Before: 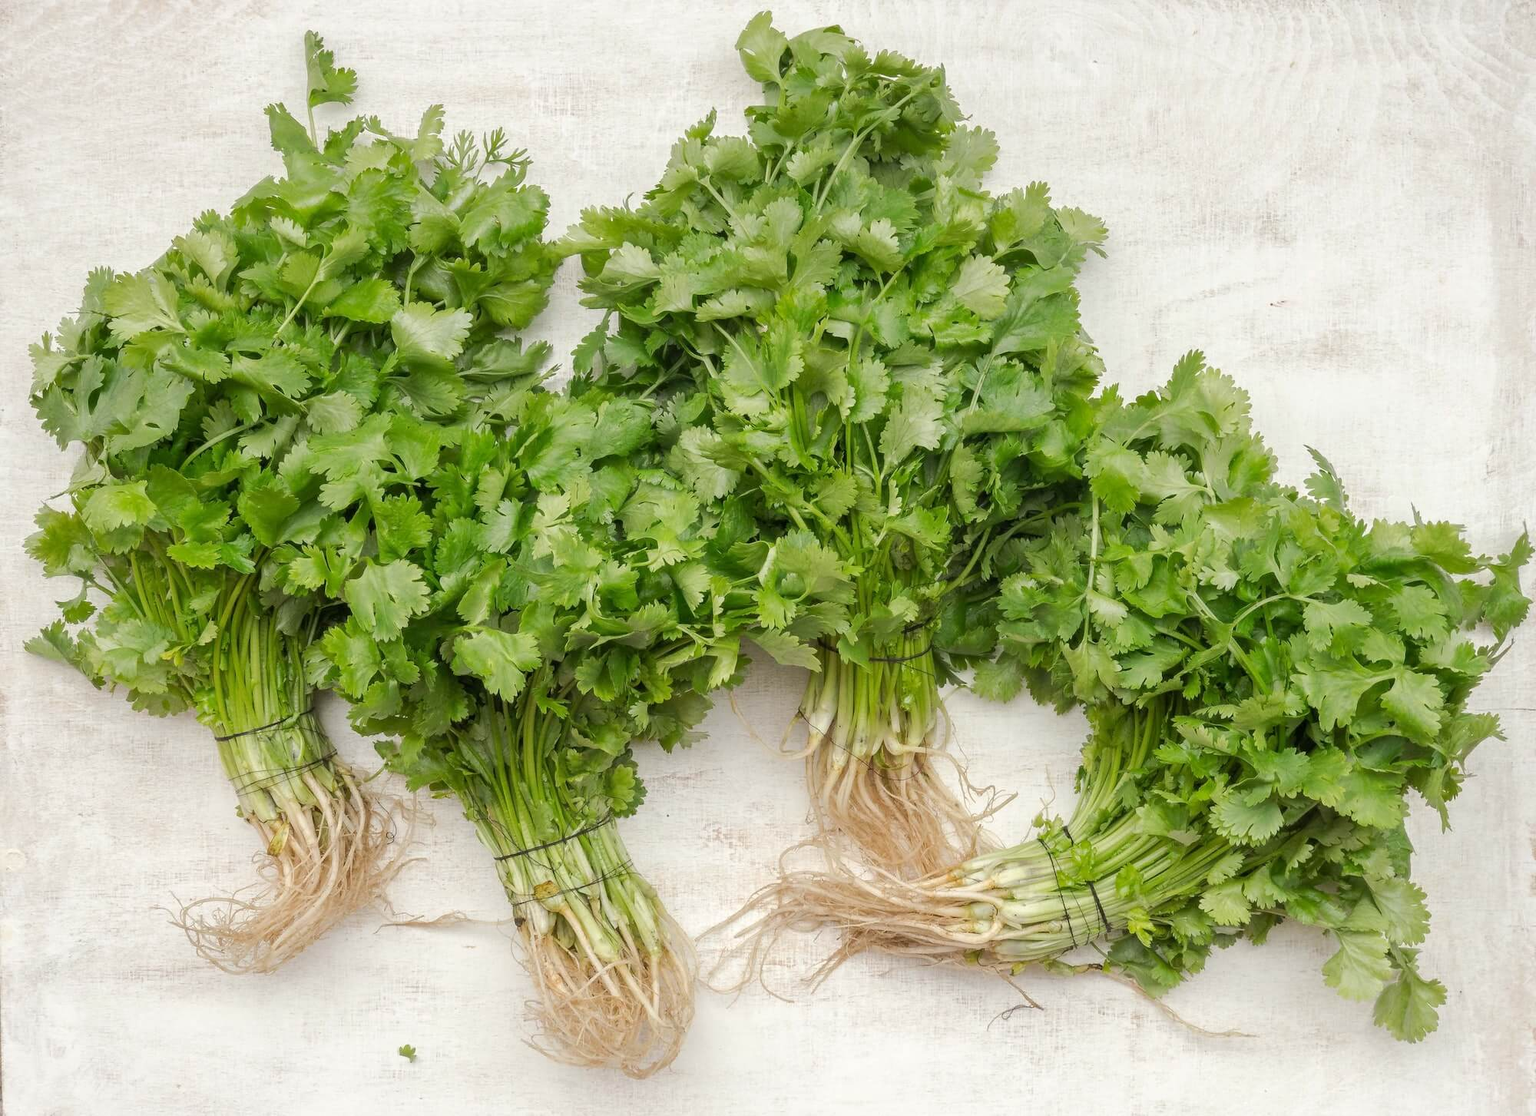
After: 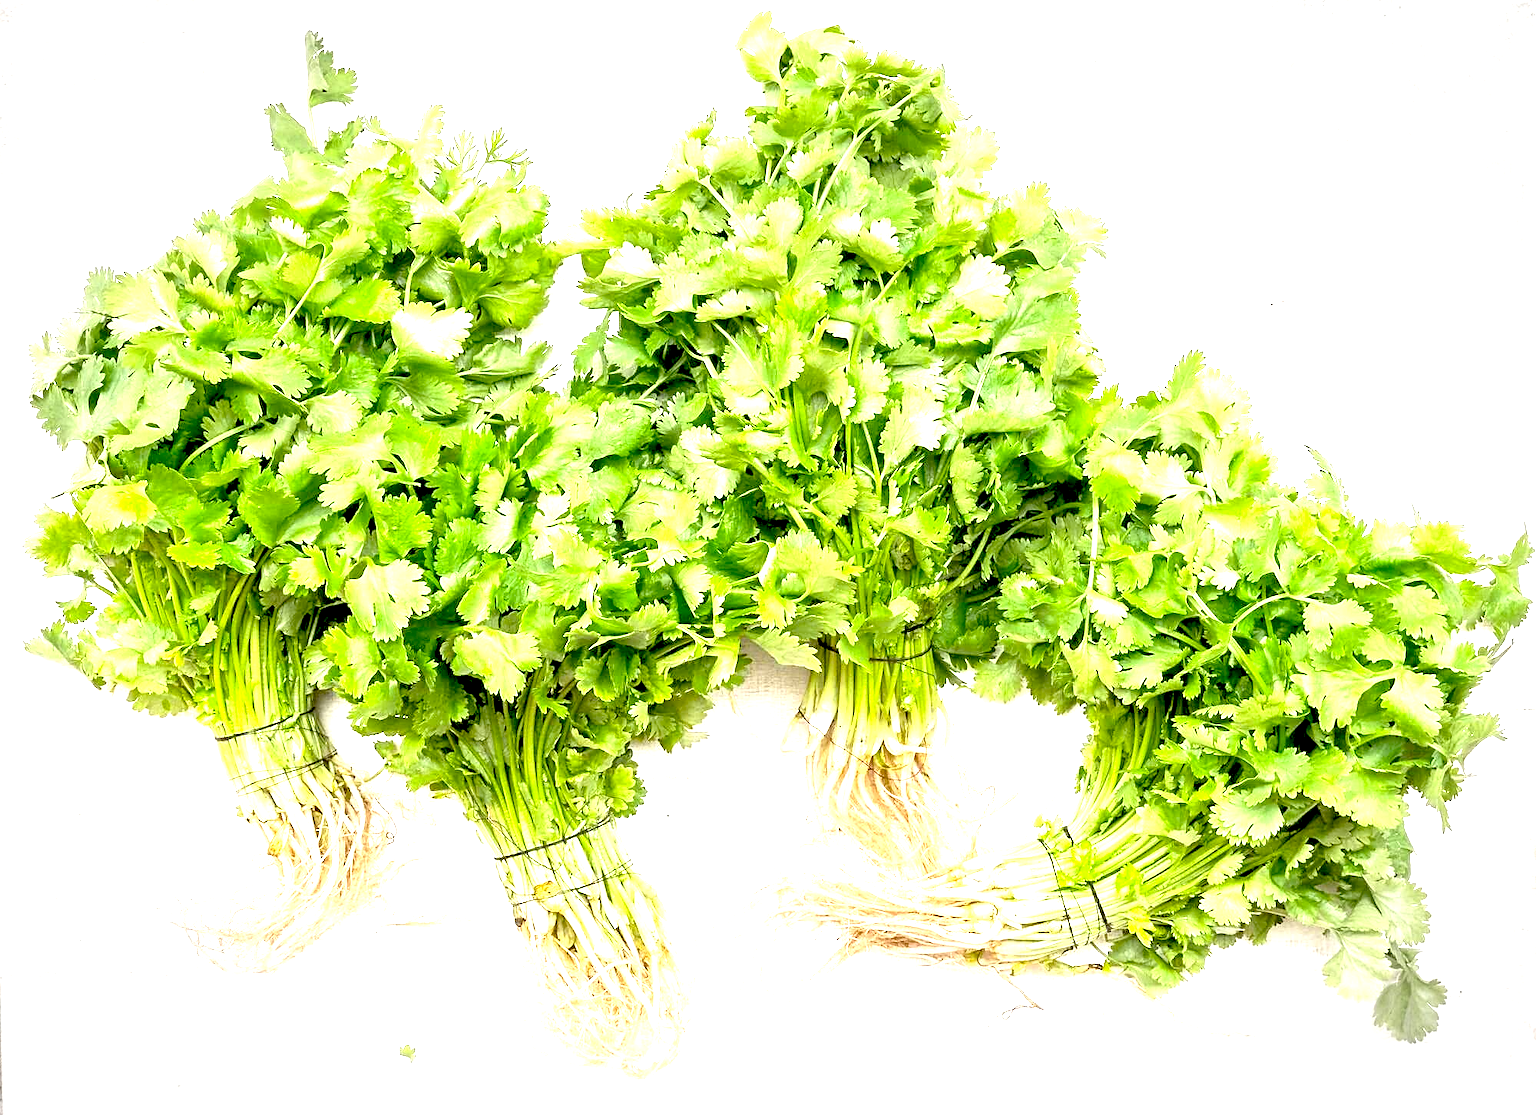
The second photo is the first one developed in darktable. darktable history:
exposure: black level correction 0.016, exposure 1.774 EV, compensate exposure bias true, compensate highlight preservation false
vignetting: fall-off start 90.69%, fall-off radius 38.67%, center (0, 0.008), width/height ratio 1.227, shape 1.29
sharpen: on, module defaults
